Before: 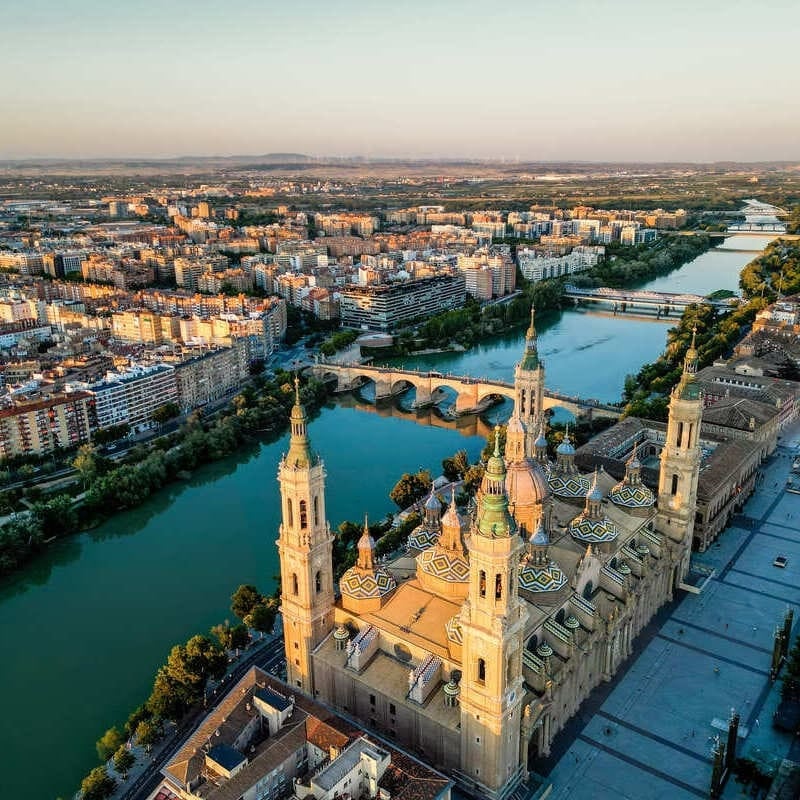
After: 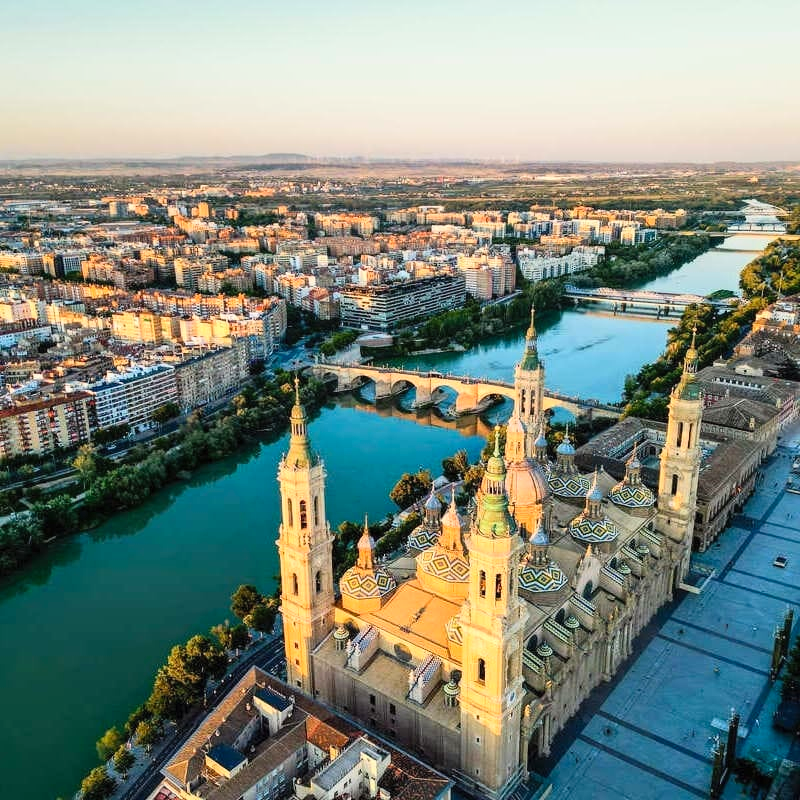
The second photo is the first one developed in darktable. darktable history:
contrast brightness saturation: contrast 0.198, brightness 0.165, saturation 0.217
